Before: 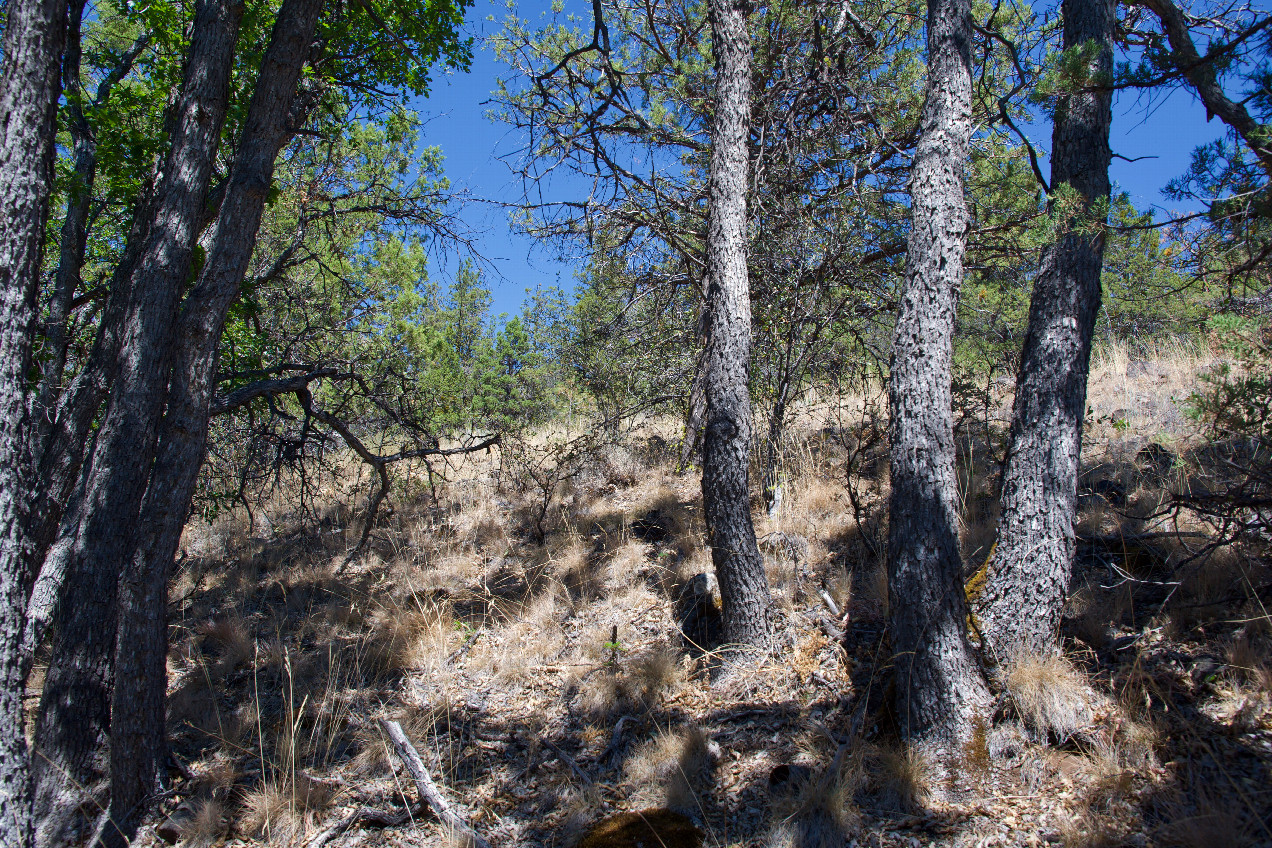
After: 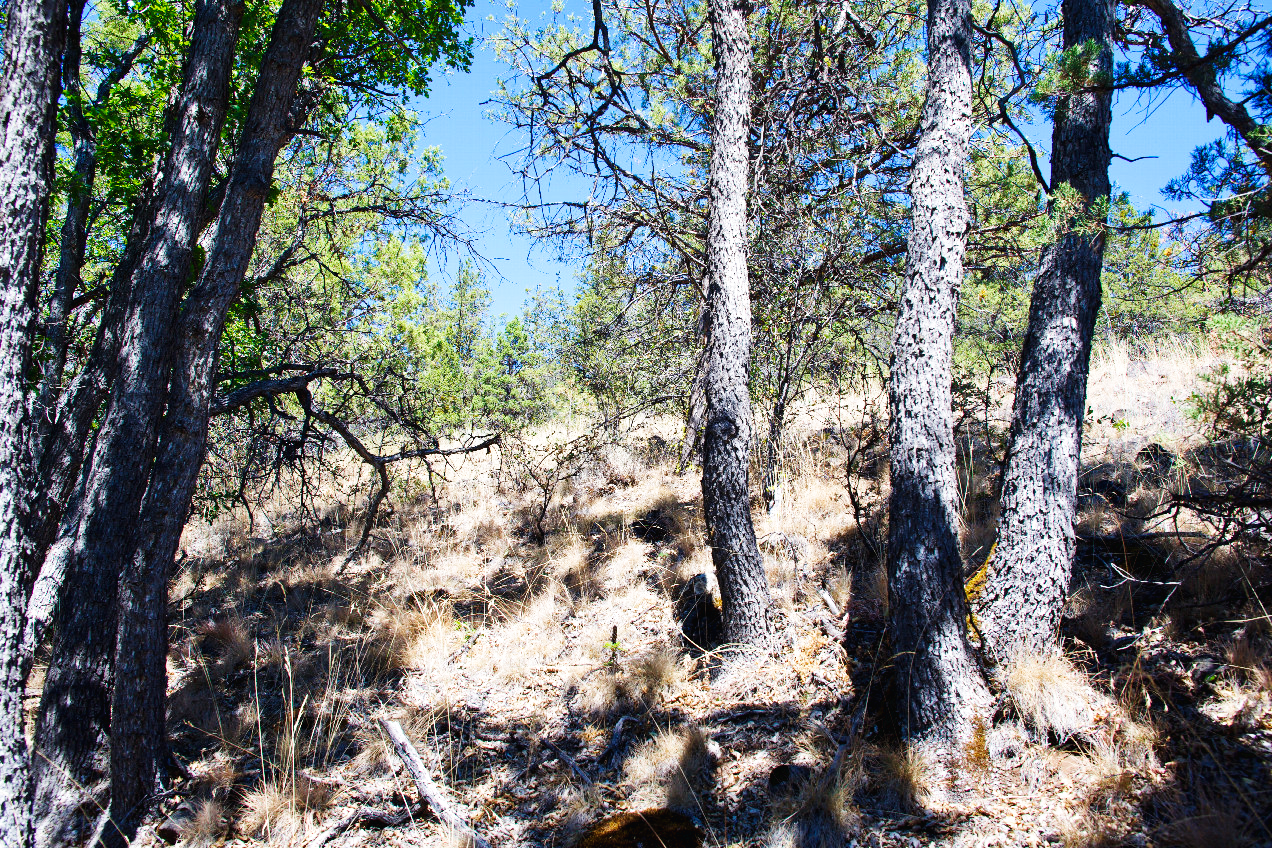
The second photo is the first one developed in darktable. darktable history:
base curve: curves: ch0 [(0, 0.003) (0.001, 0.002) (0.006, 0.004) (0.02, 0.022) (0.048, 0.086) (0.094, 0.234) (0.162, 0.431) (0.258, 0.629) (0.385, 0.8) (0.548, 0.918) (0.751, 0.988) (1, 1)], preserve colors none
